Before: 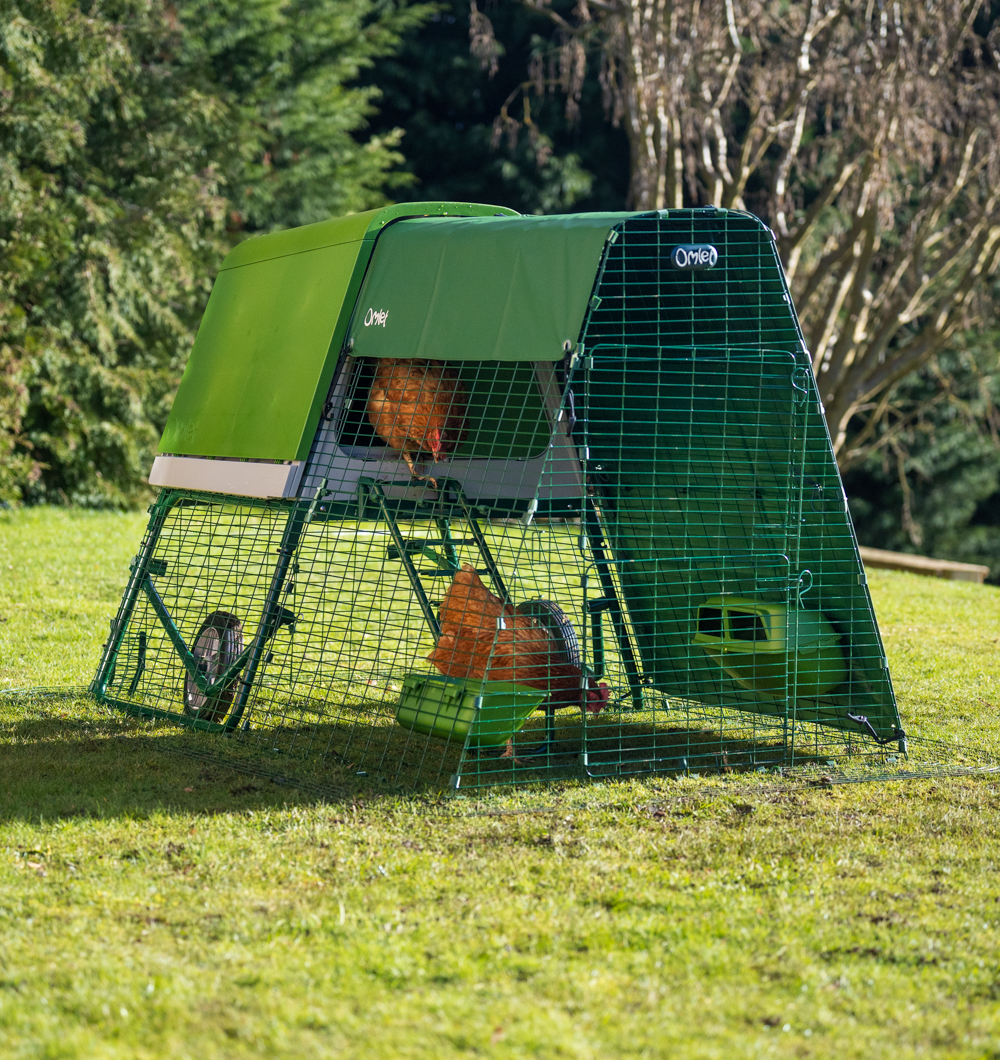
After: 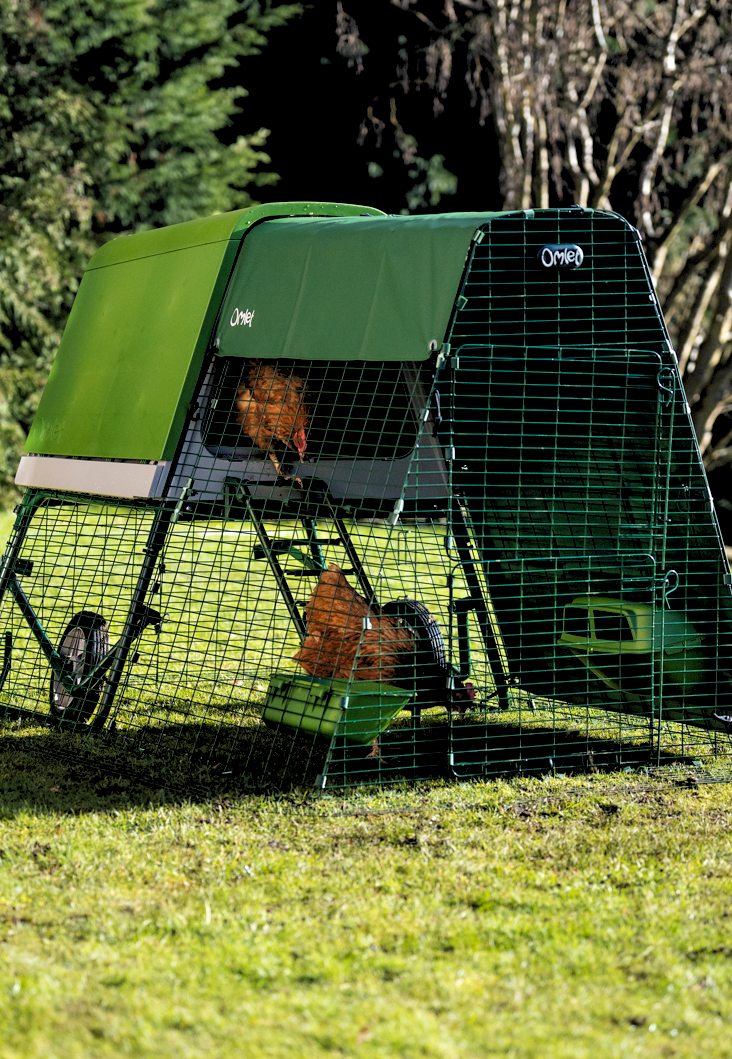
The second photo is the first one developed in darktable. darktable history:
crop: left 13.443%, right 13.31%
rotate and perspective: crop left 0, crop top 0
rgb levels: levels [[0.034, 0.472, 0.904], [0, 0.5, 1], [0, 0.5, 1]]
